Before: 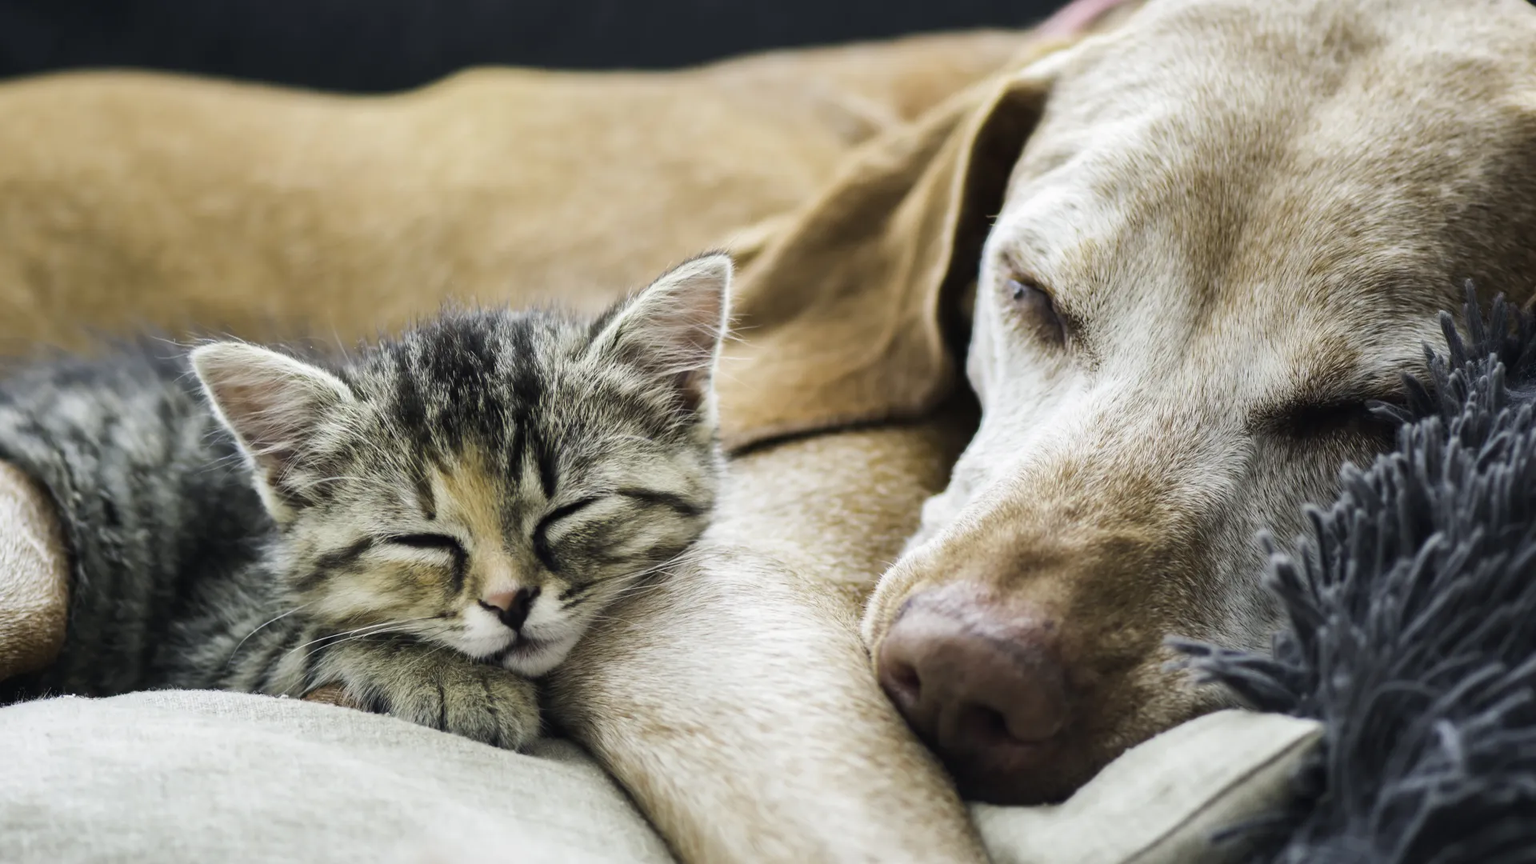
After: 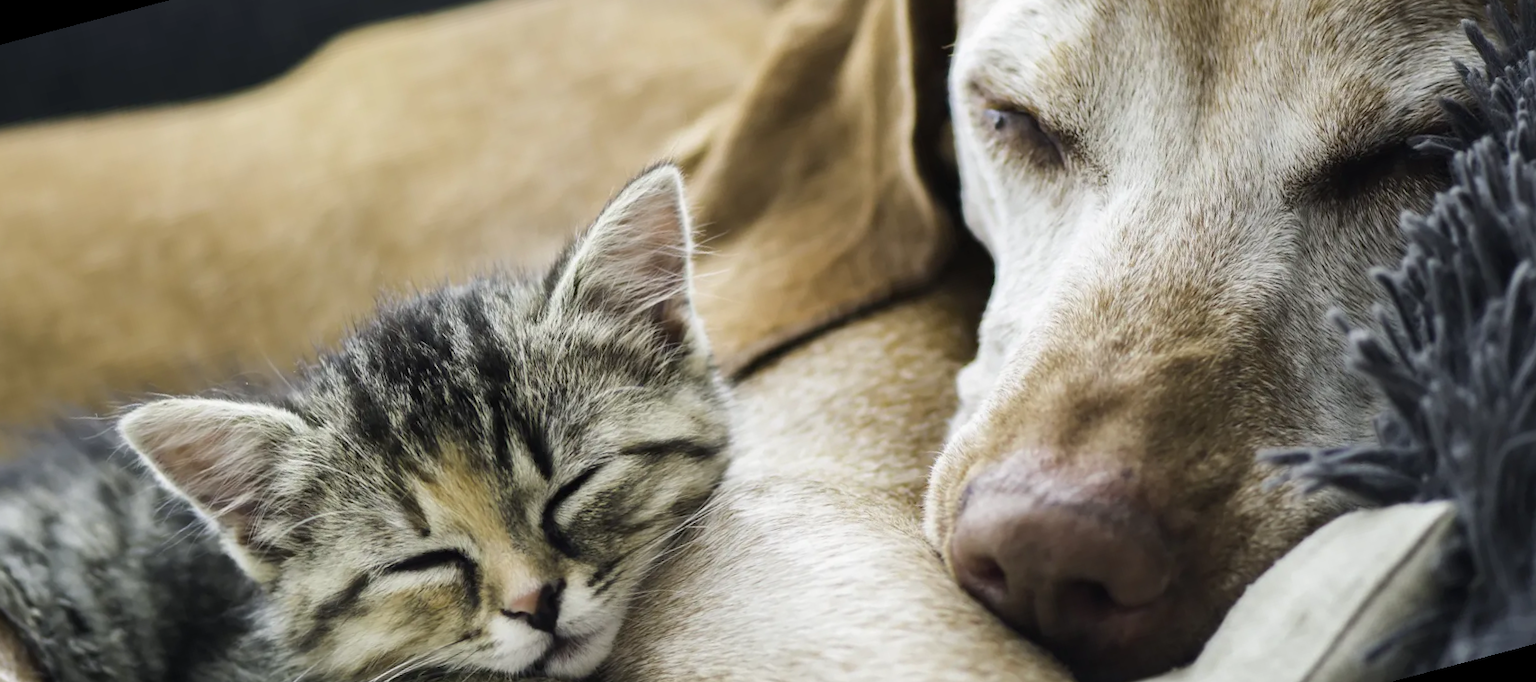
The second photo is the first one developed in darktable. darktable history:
crop: top 0.05%, bottom 0.098%
rotate and perspective: rotation -14.8°, crop left 0.1, crop right 0.903, crop top 0.25, crop bottom 0.748
